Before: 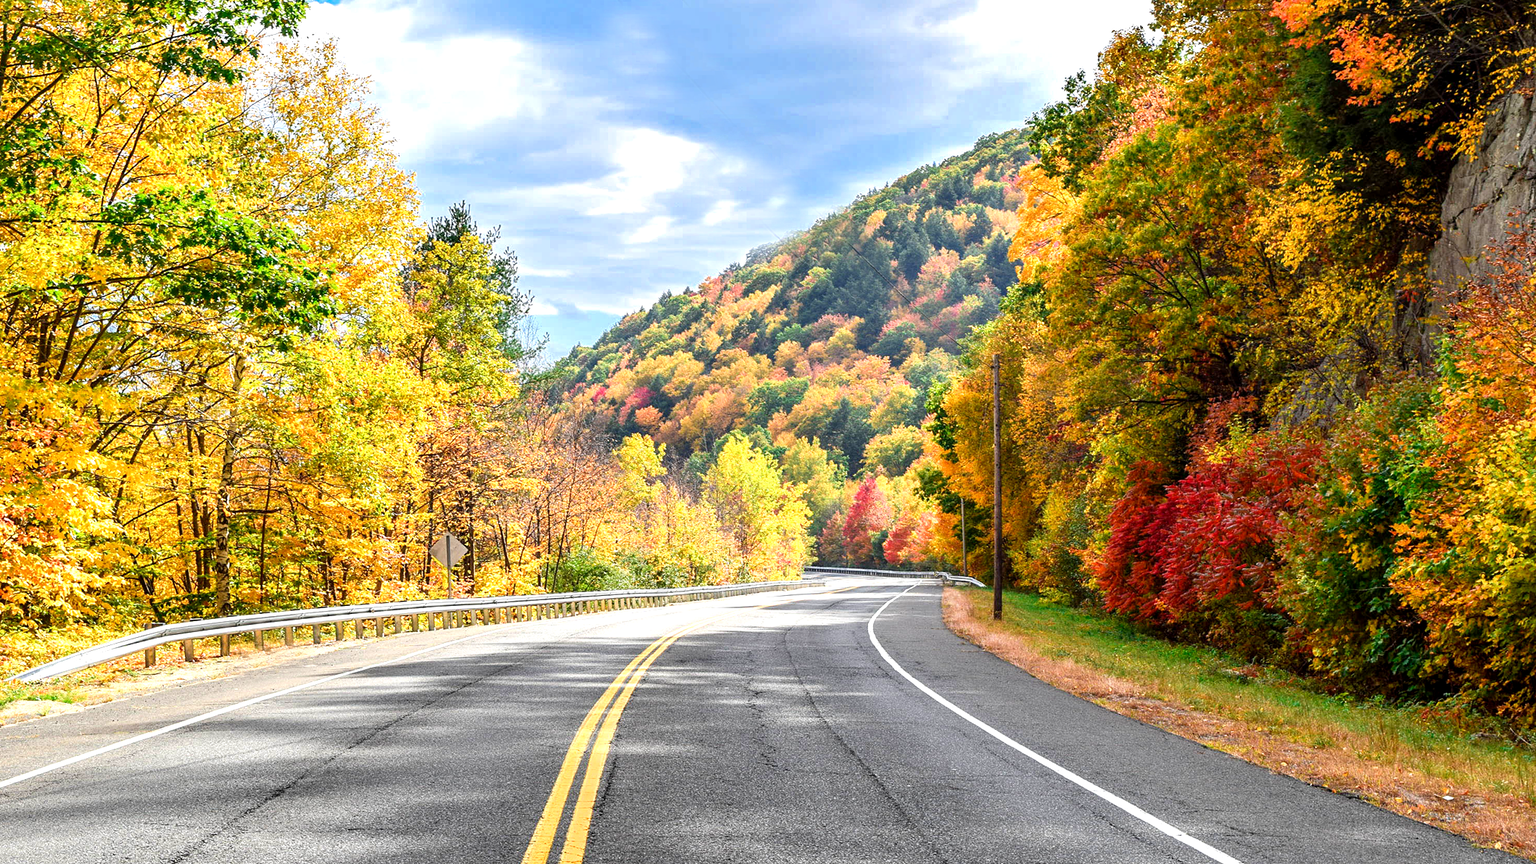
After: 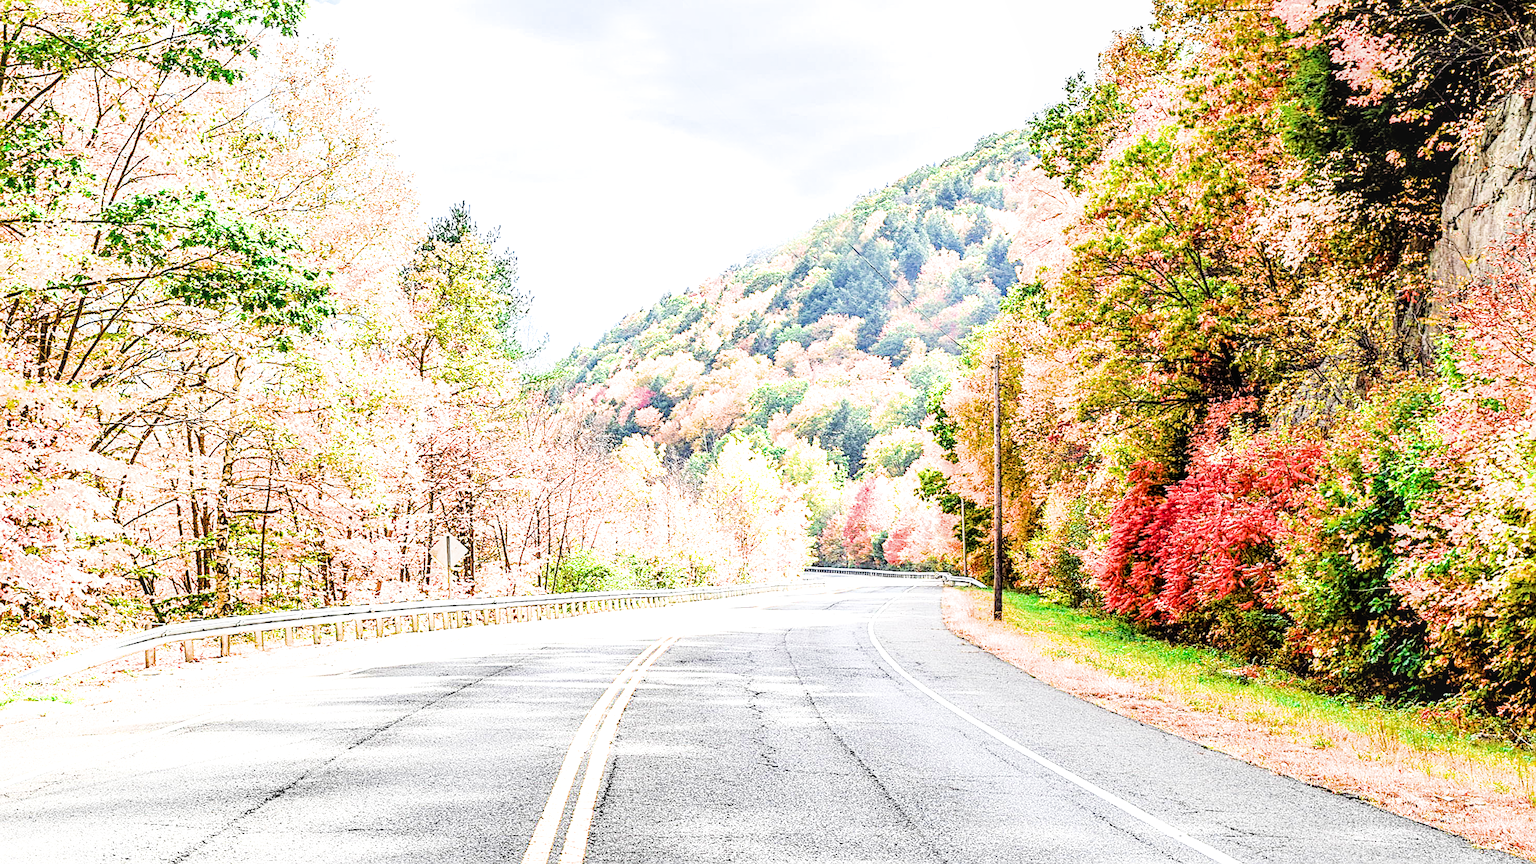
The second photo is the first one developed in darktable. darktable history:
local contrast: on, module defaults
exposure: black level correction 0, exposure 2.138 EV, compensate exposure bias true, compensate highlight preservation false
sharpen: on, module defaults
filmic rgb: black relative exposure -5 EV, hardness 2.88, contrast 1.4, highlights saturation mix -30%
